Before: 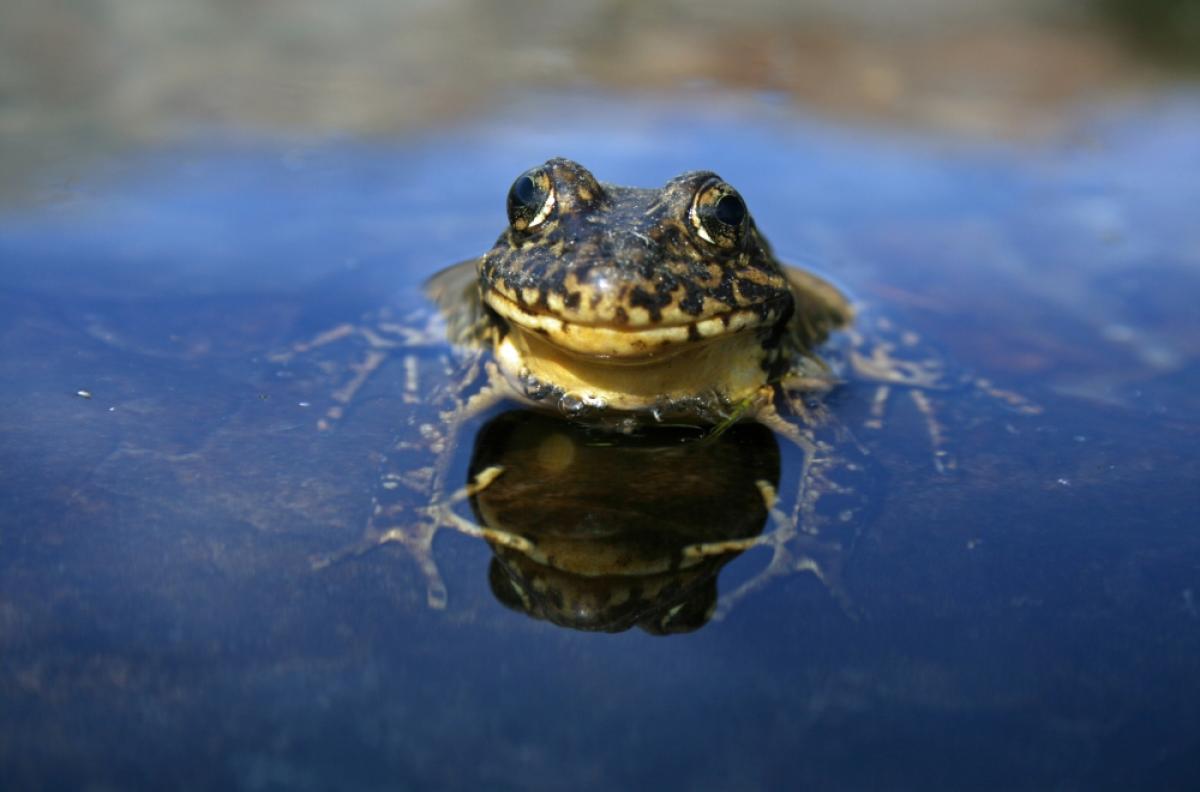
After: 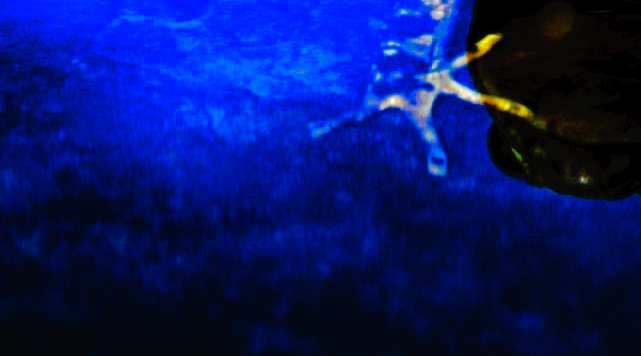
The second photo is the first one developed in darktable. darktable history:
base curve: curves: ch0 [(0, 0) (0.032, 0.025) (0.121, 0.166) (0.206, 0.329) (0.605, 0.79) (1, 1)], preserve colors none
shadows and highlights: on, module defaults
crop and rotate: top 54.85%, right 46.564%, bottom 0.116%
color balance rgb: global offset › luminance -0.89%, perceptual saturation grading › global saturation 30.866%, perceptual brilliance grading › highlights 9.738%, perceptual brilliance grading › mid-tones 5.109%, global vibrance 15.944%, saturation formula JzAzBz (2021)
tone curve: curves: ch0 [(0, 0) (0.003, 0.007) (0.011, 0.009) (0.025, 0.01) (0.044, 0.012) (0.069, 0.013) (0.1, 0.014) (0.136, 0.021) (0.177, 0.038) (0.224, 0.06) (0.277, 0.099) (0.335, 0.16) (0.399, 0.227) (0.468, 0.329) (0.543, 0.45) (0.623, 0.594) (0.709, 0.756) (0.801, 0.868) (0.898, 0.971) (1, 1)], preserve colors none
levels: levels [0, 0.498, 1]
